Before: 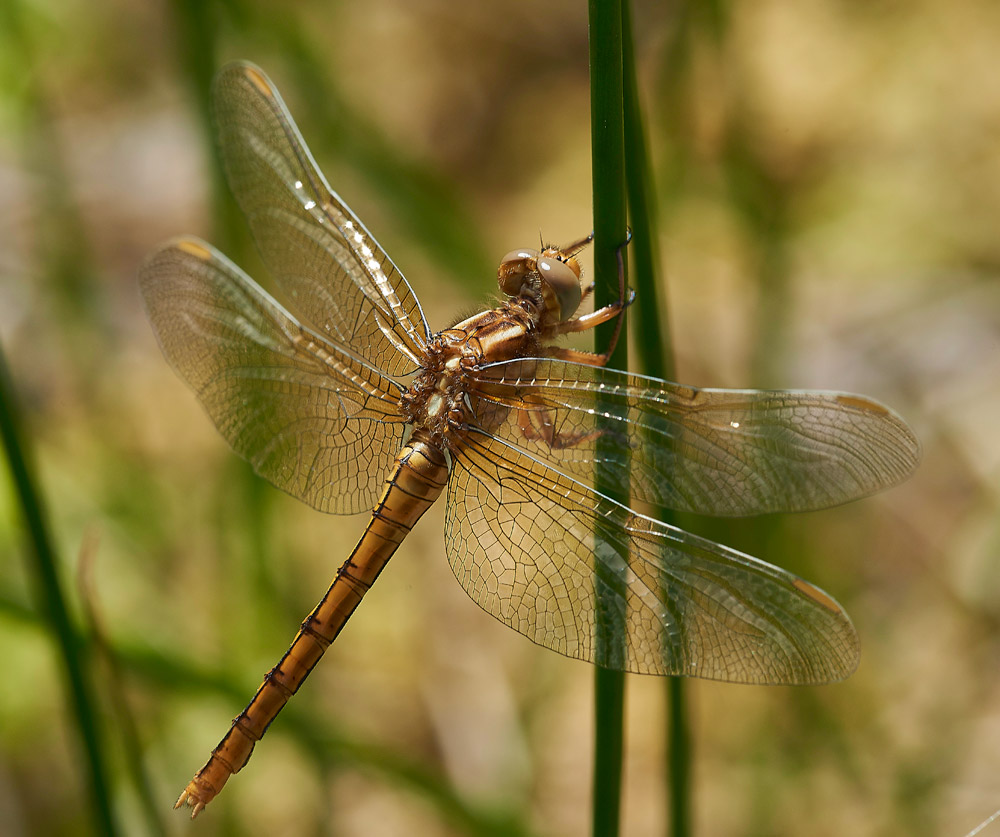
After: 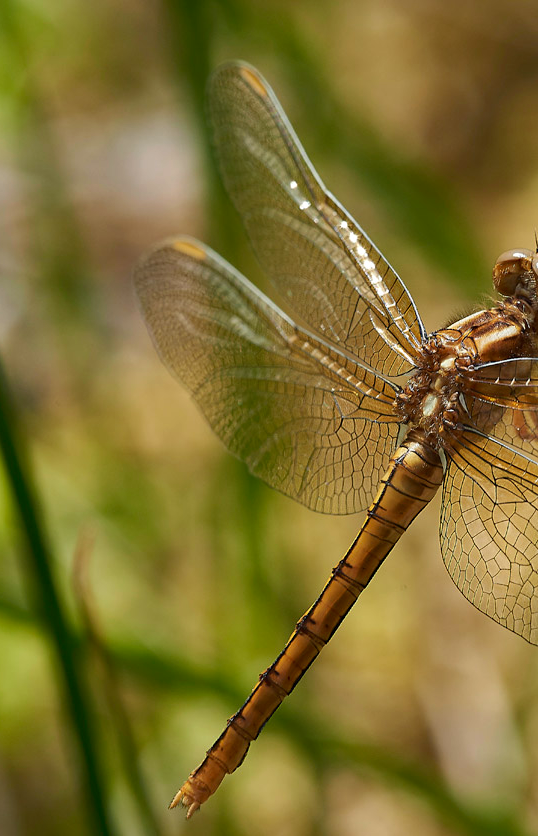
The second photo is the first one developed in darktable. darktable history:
crop: left 0.587%, right 45.588%, bottom 0.086%
haze removal: compatibility mode true, adaptive false
